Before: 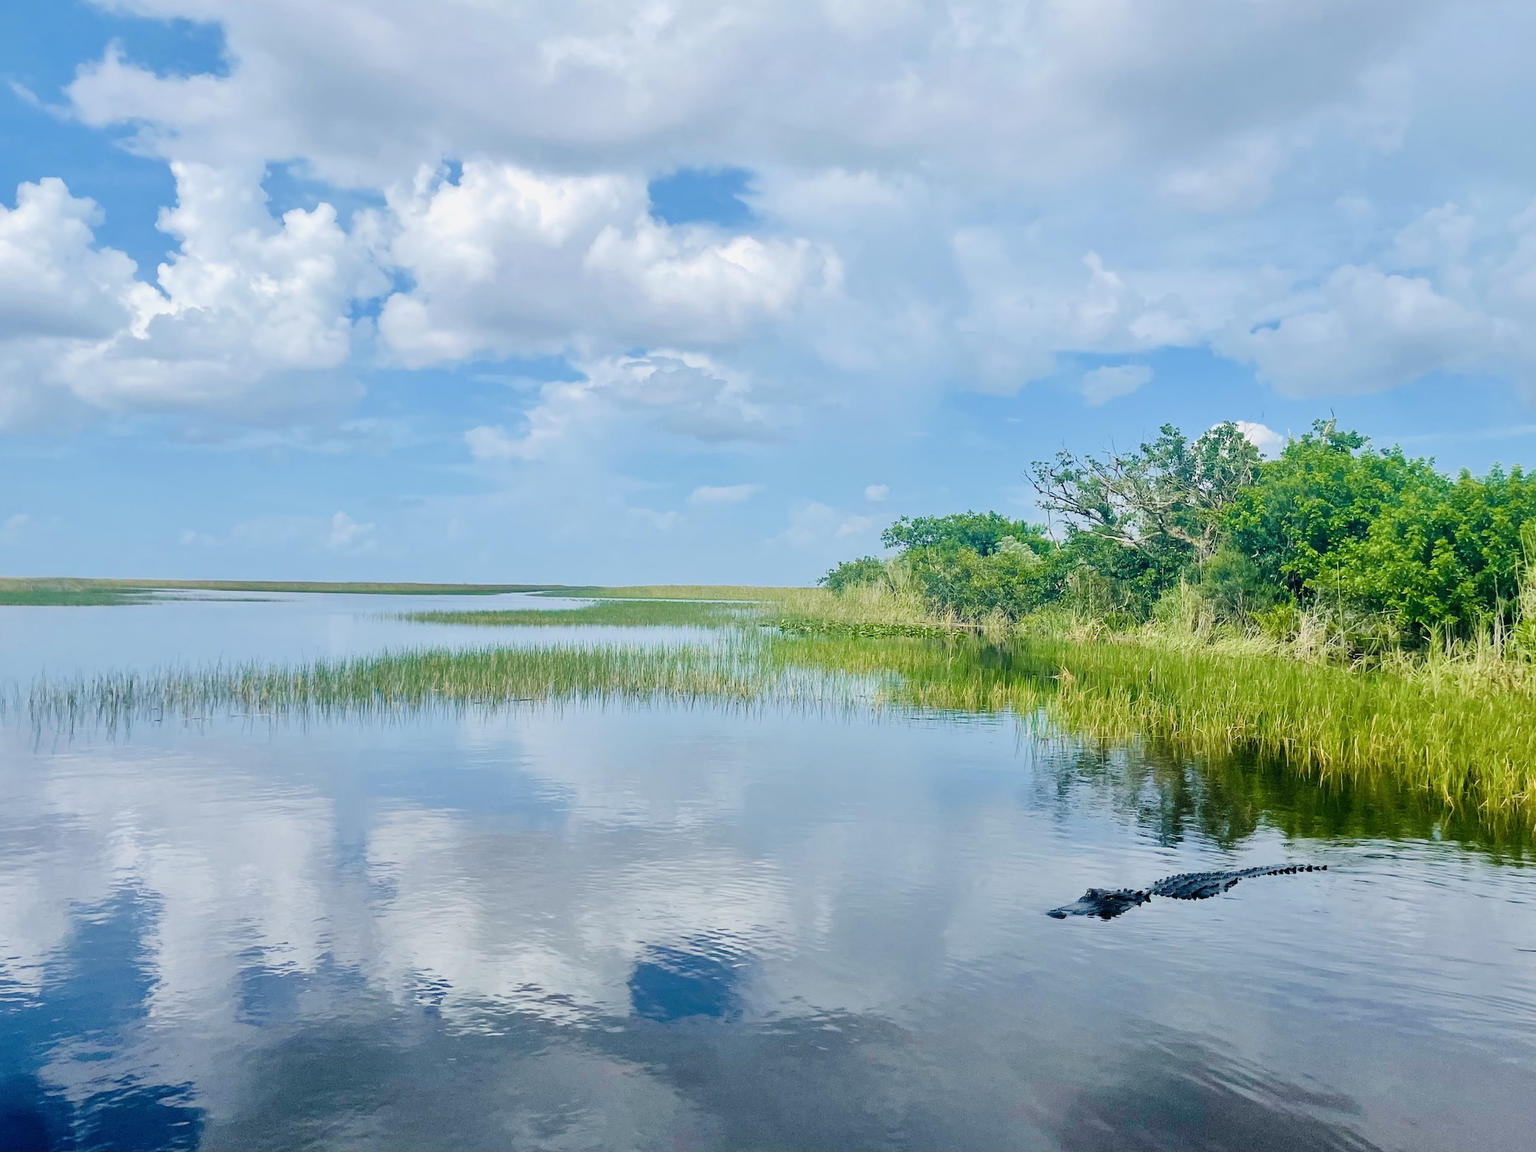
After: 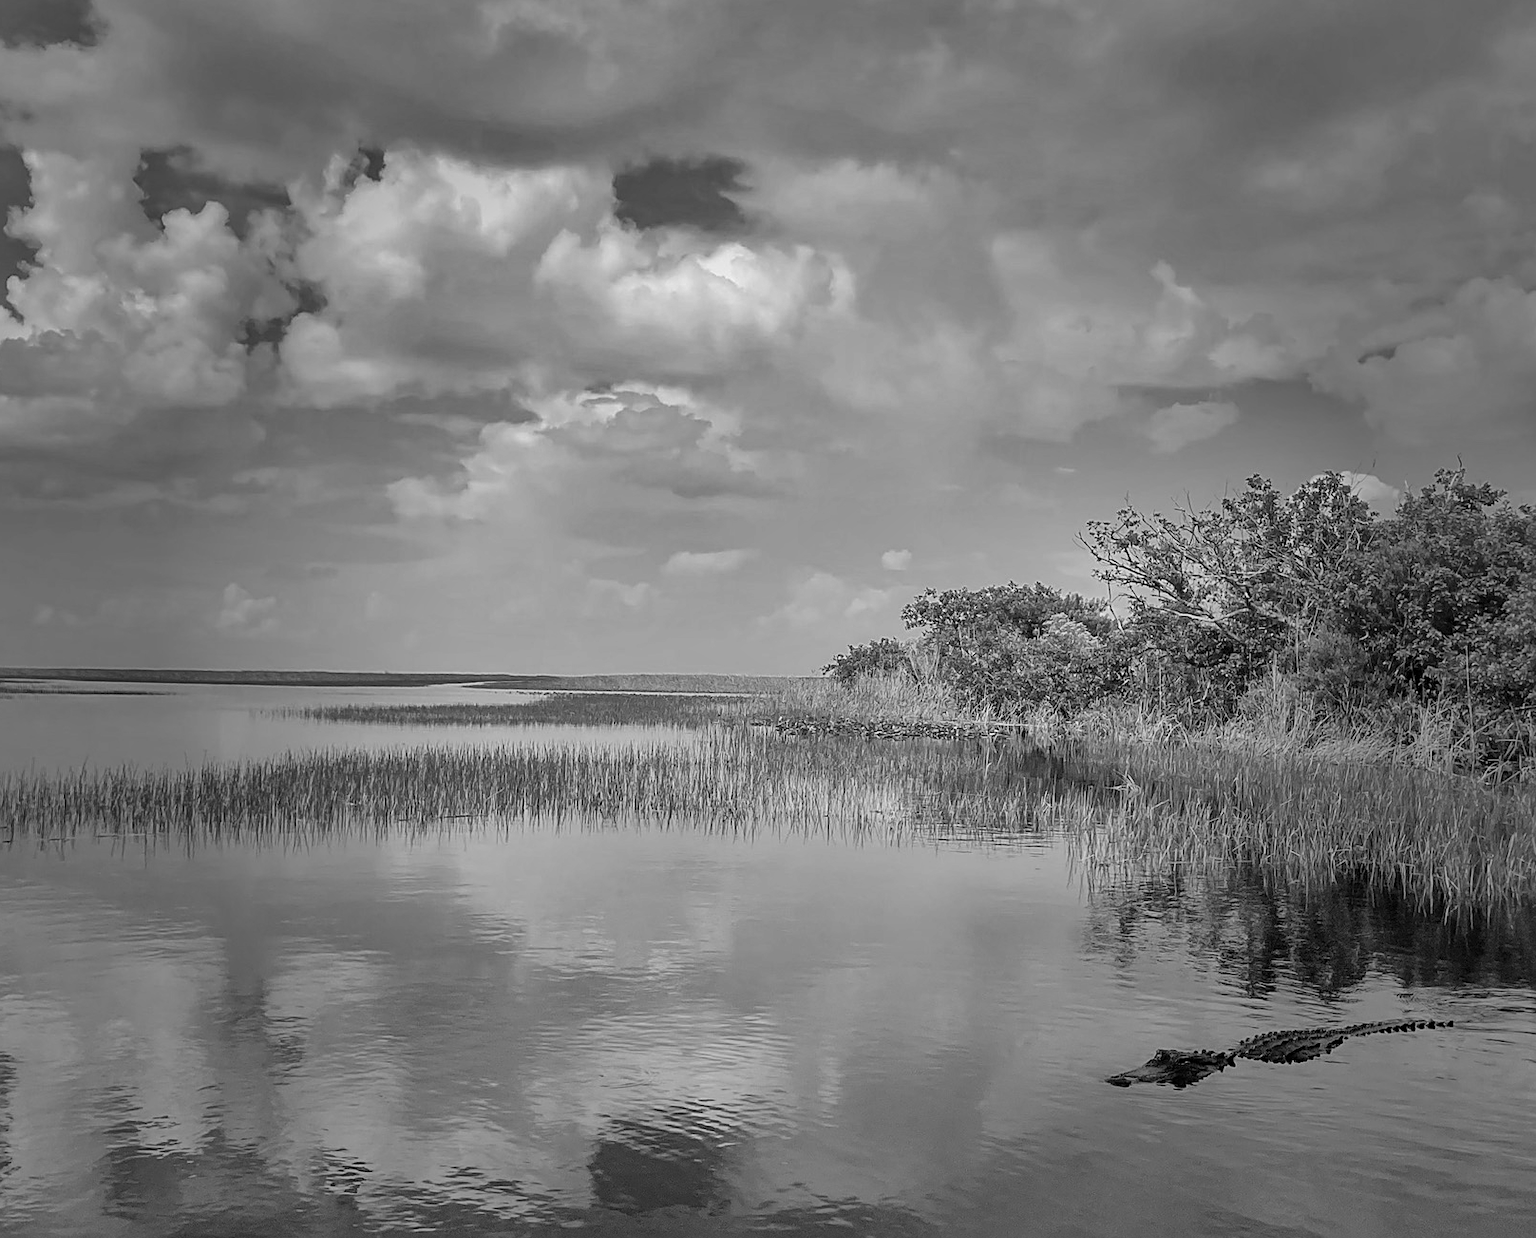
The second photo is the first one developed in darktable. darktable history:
sharpen: on, module defaults
vignetting: fall-off start 40%, fall-off radius 40%
shadows and highlights: shadows 30.63, highlights -63.22, shadows color adjustment 98%, highlights color adjustment 58.61%, soften with gaussian
local contrast: on, module defaults
monochrome: a 14.95, b -89.96
crop: left 9.929%, top 3.475%, right 9.188%, bottom 9.529%
color calibration: illuminant as shot in camera, x 0.358, y 0.373, temperature 4628.91 K
